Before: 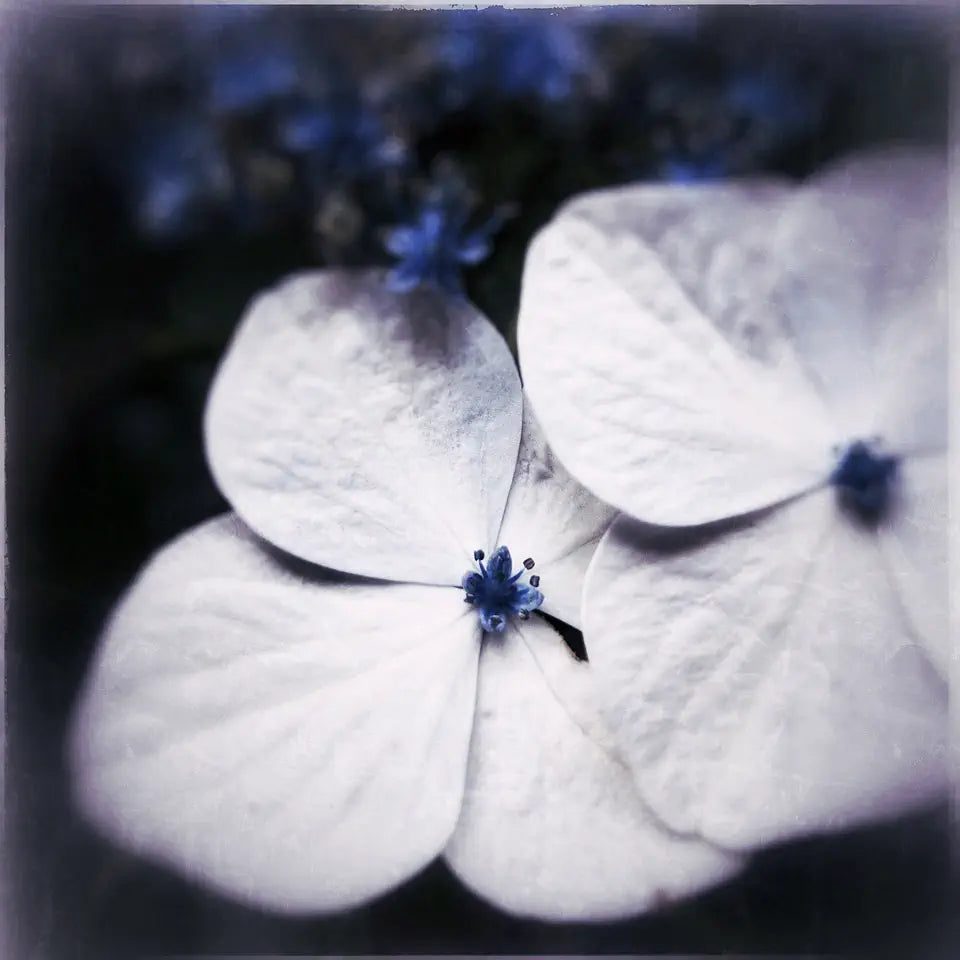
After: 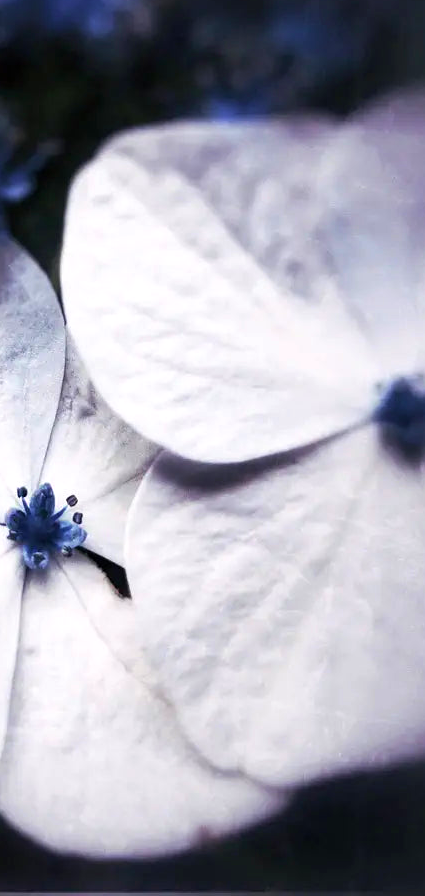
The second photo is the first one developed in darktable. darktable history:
velvia: on, module defaults
levels: levels [0, 0.476, 0.951]
crop: left 47.628%, top 6.643%, right 7.874%
